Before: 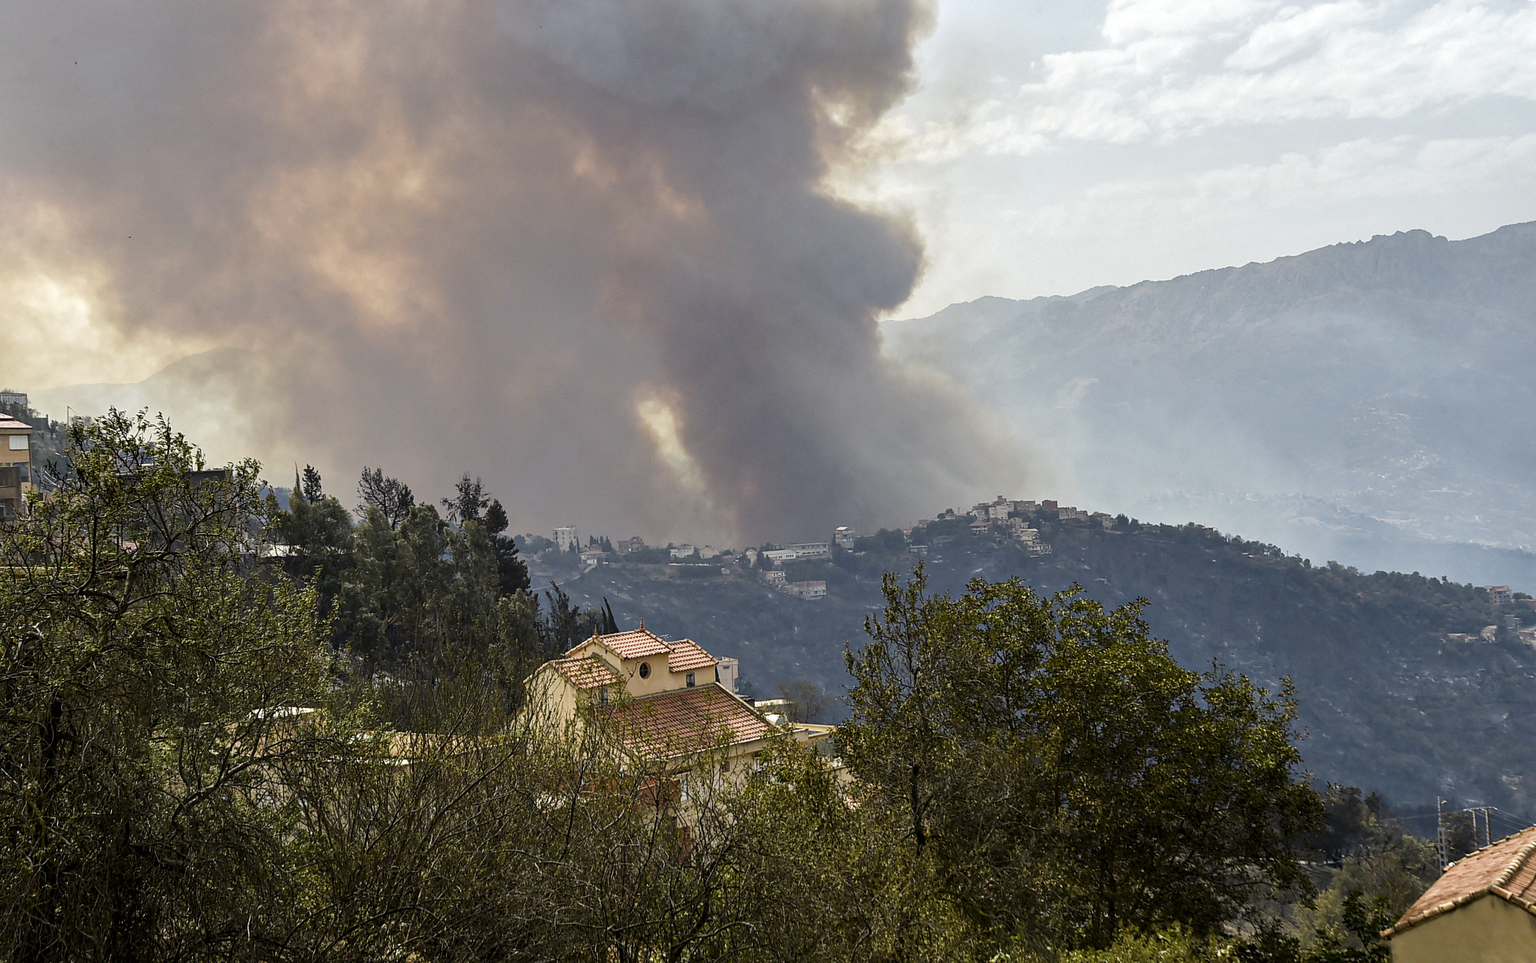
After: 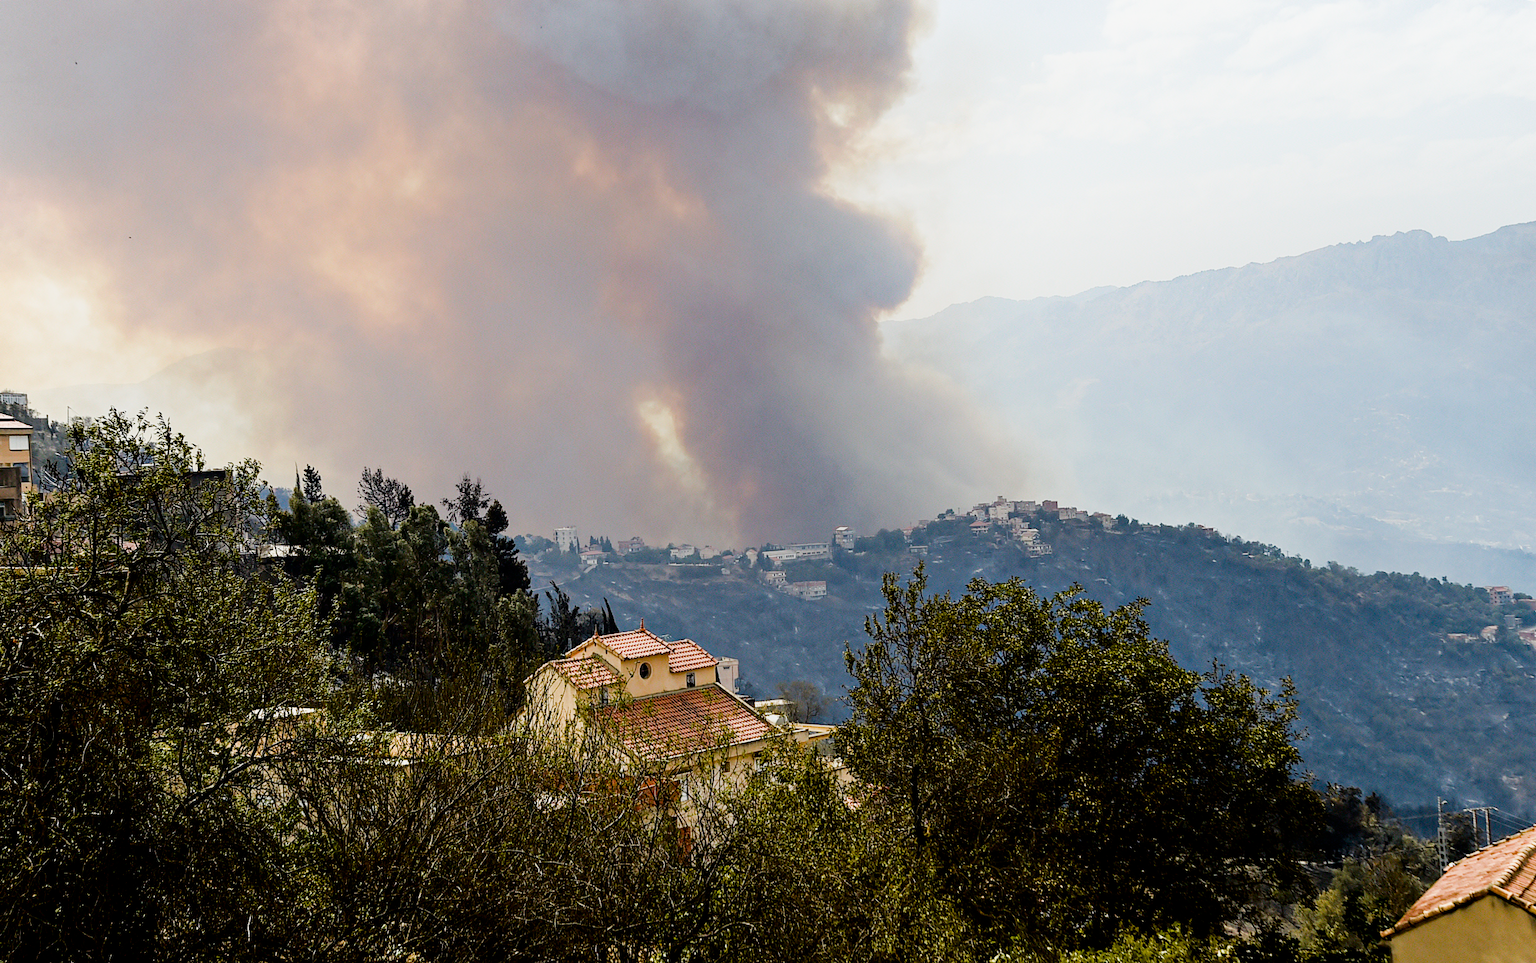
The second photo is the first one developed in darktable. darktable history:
shadows and highlights: shadows -63.18, white point adjustment -5.28, highlights 61.59
color balance rgb: perceptual saturation grading › global saturation 20%, perceptual saturation grading › highlights -25.055%, perceptual saturation grading › shadows 24.054%, perceptual brilliance grading › global brilliance 9.894%, perceptual brilliance grading › shadows 15.36%, contrast -9.525%
filmic rgb: black relative exposure -5.14 EV, white relative exposure 3.99 EV, hardness 2.87, contrast 1.195, highlights saturation mix -29.53%
